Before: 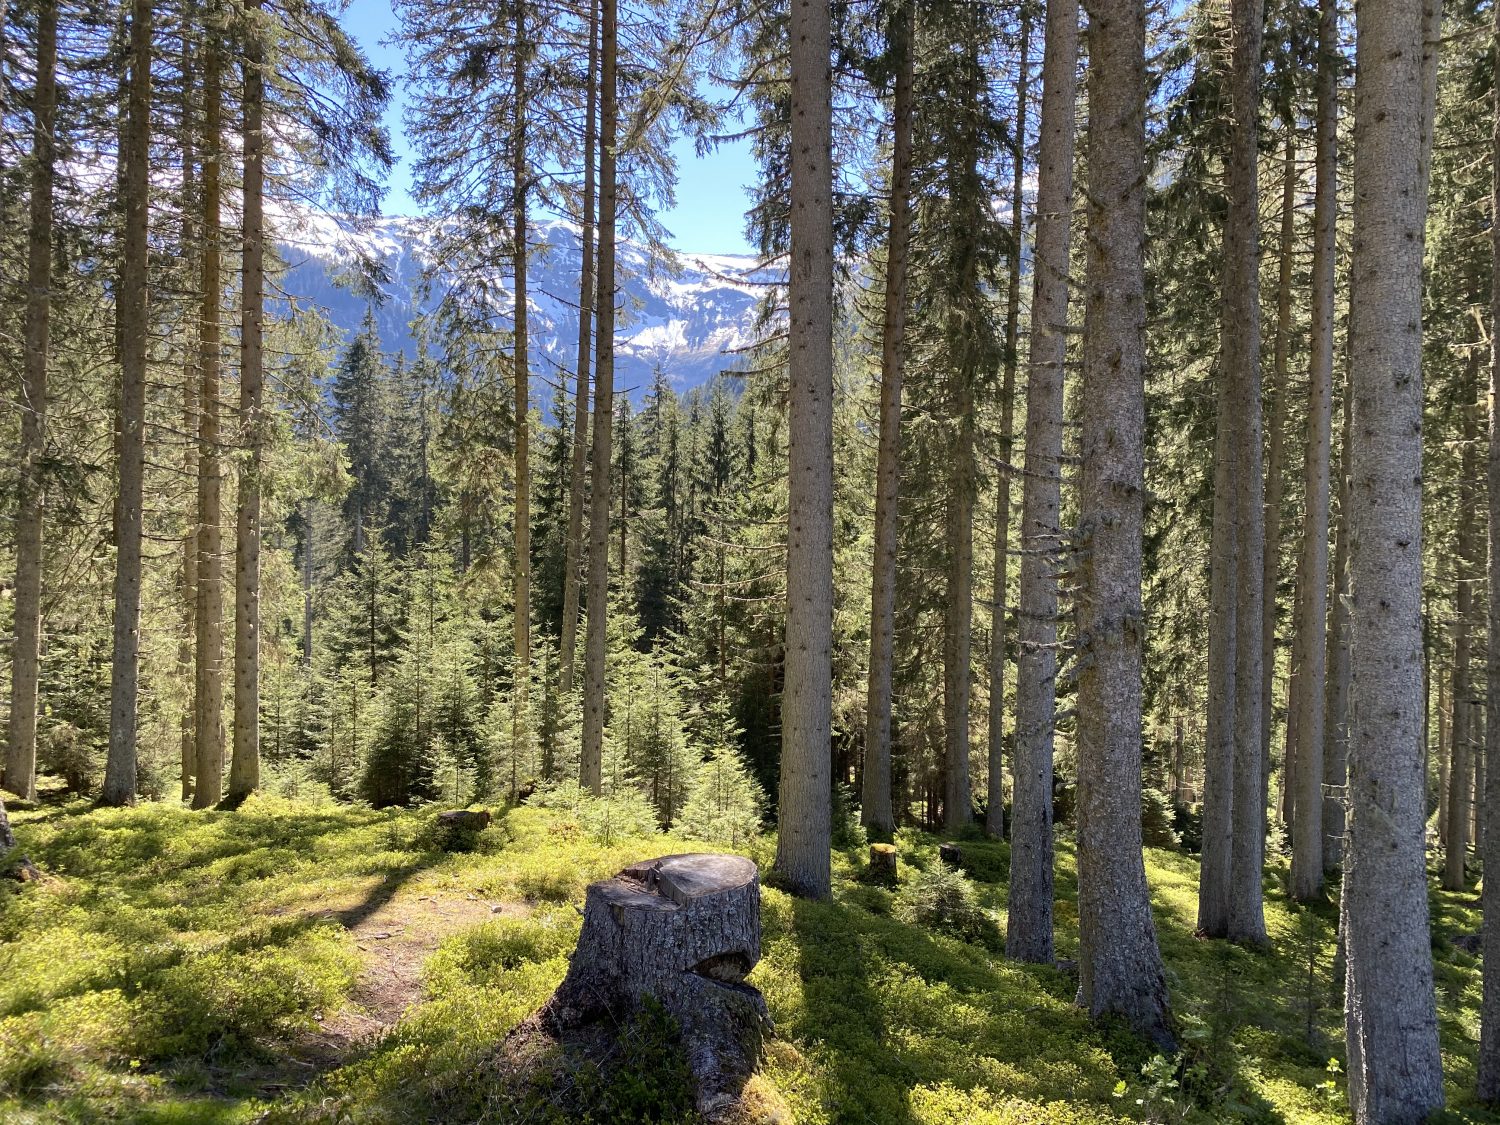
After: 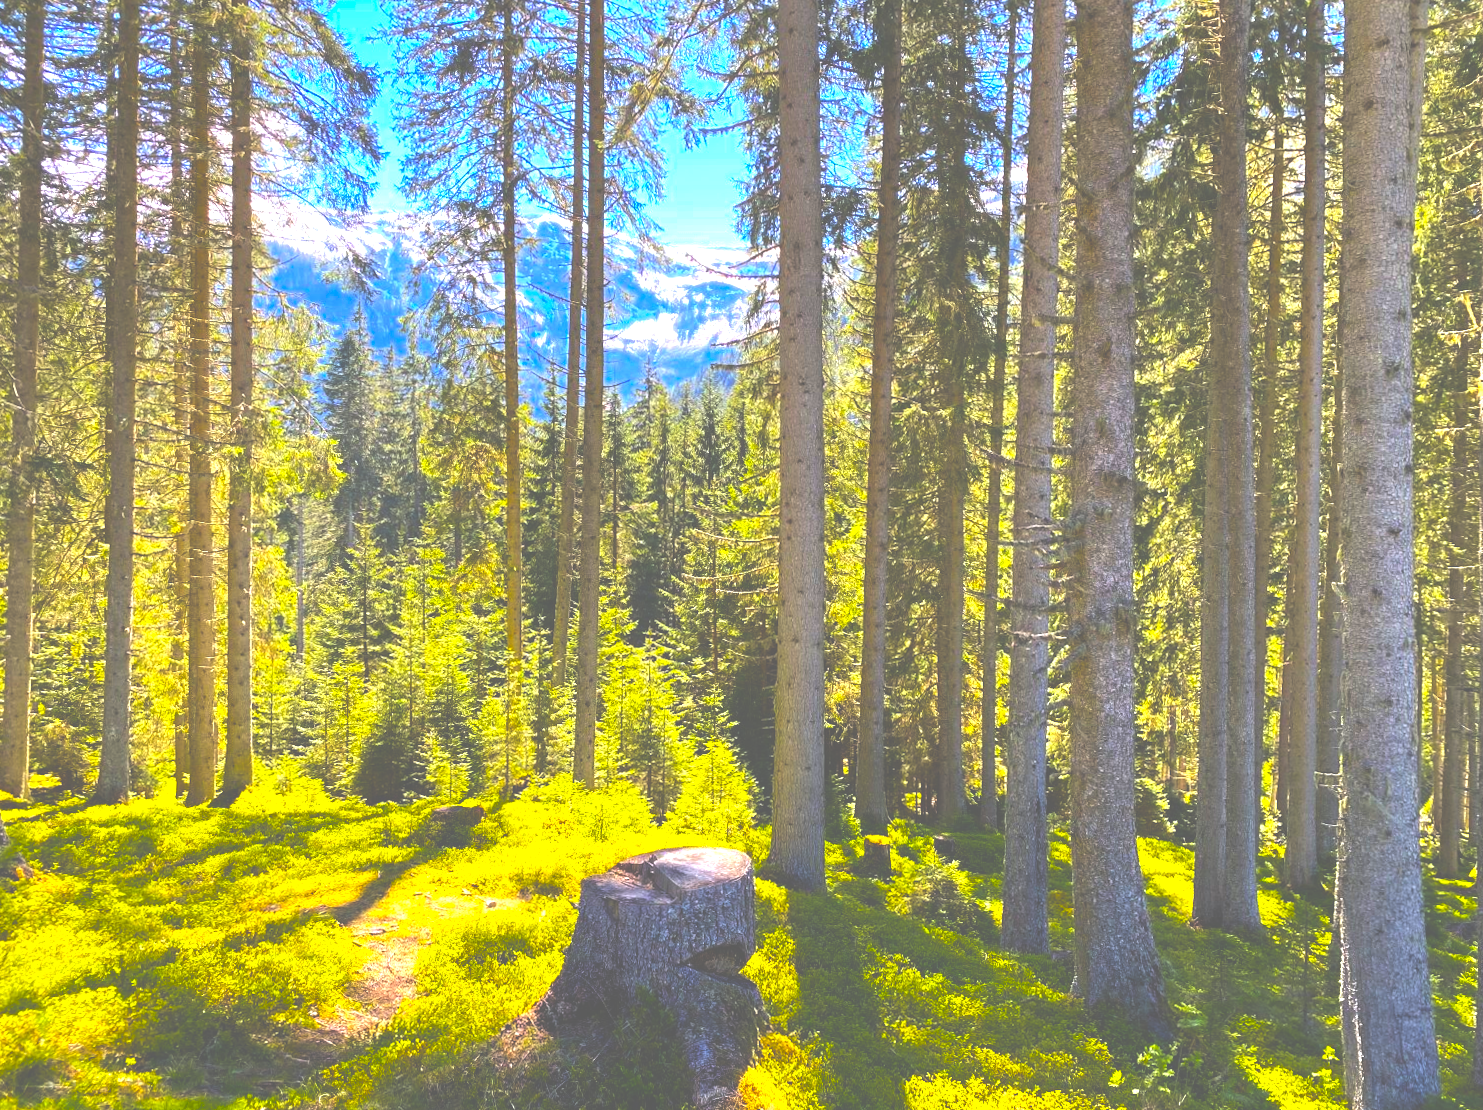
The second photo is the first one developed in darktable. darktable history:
color balance rgb: linear chroma grading › global chroma 20%, perceptual saturation grading › global saturation 65%, perceptual saturation grading › highlights 50%, perceptual saturation grading › shadows 30%, perceptual brilliance grading › global brilliance 12%, perceptual brilliance grading › highlights 15%, global vibrance 20%
exposure: black level correction -0.087, compensate highlight preservation false
rotate and perspective: rotation -0.45°, automatic cropping original format, crop left 0.008, crop right 0.992, crop top 0.012, crop bottom 0.988
